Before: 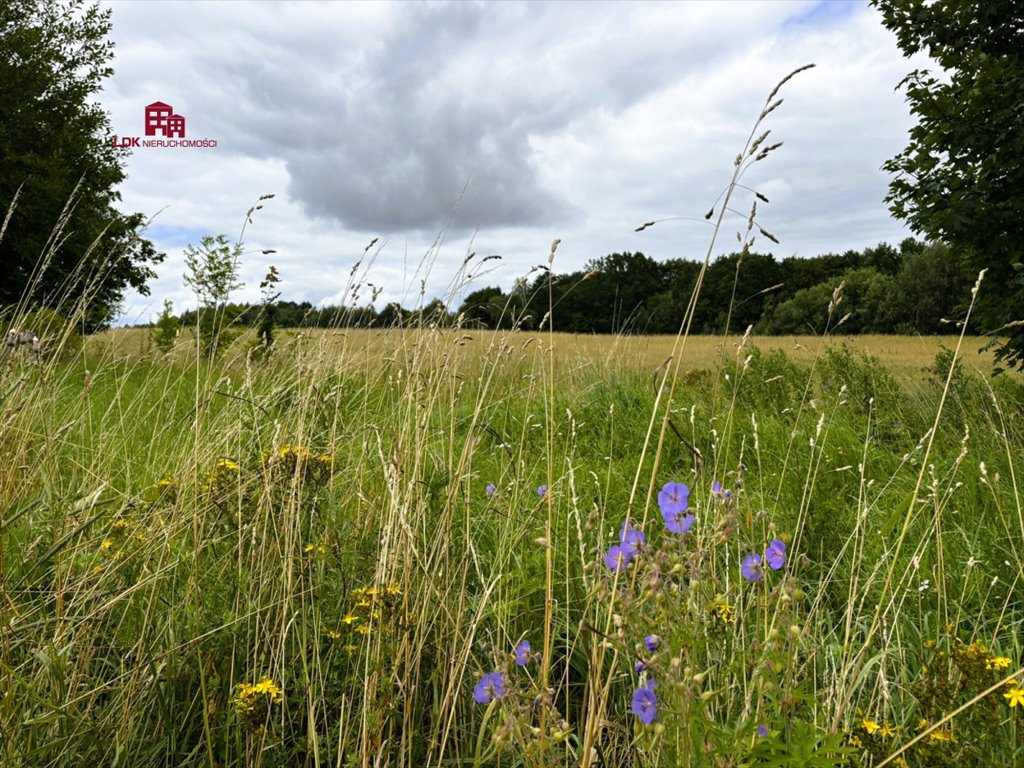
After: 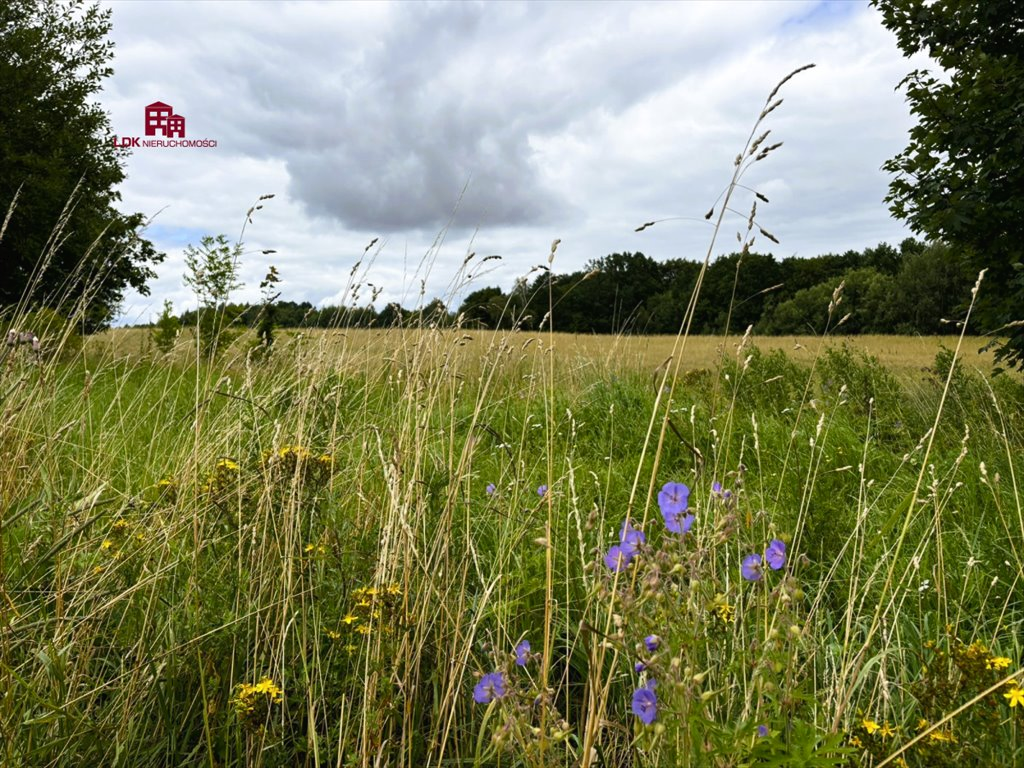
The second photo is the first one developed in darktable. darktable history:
tone equalizer: on, module defaults
tone curve: curves: ch0 [(0, 0) (0.003, 0.014) (0.011, 0.019) (0.025, 0.028) (0.044, 0.044) (0.069, 0.069) (0.1, 0.1) (0.136, 0.131) (0.177, 0.168) (0.224, 0.206) (0.277, 0.255) (0.335, 0.309) (0.399, 0.374) (0.468, 0.452) (0.543, 0.535) (0.623, 0.623) (0.709, 0.72) (0.801, 0.815) (0.898, 0.898) (1, 1)], color space Lab, independent channels, preserve colors none
